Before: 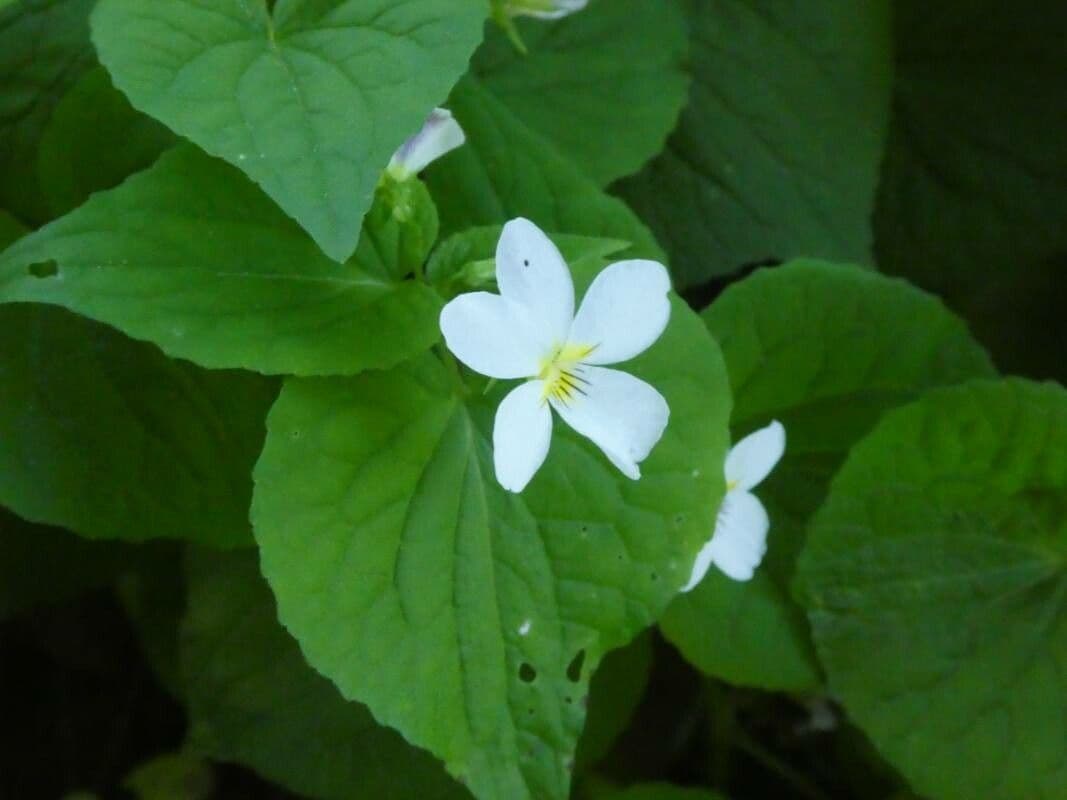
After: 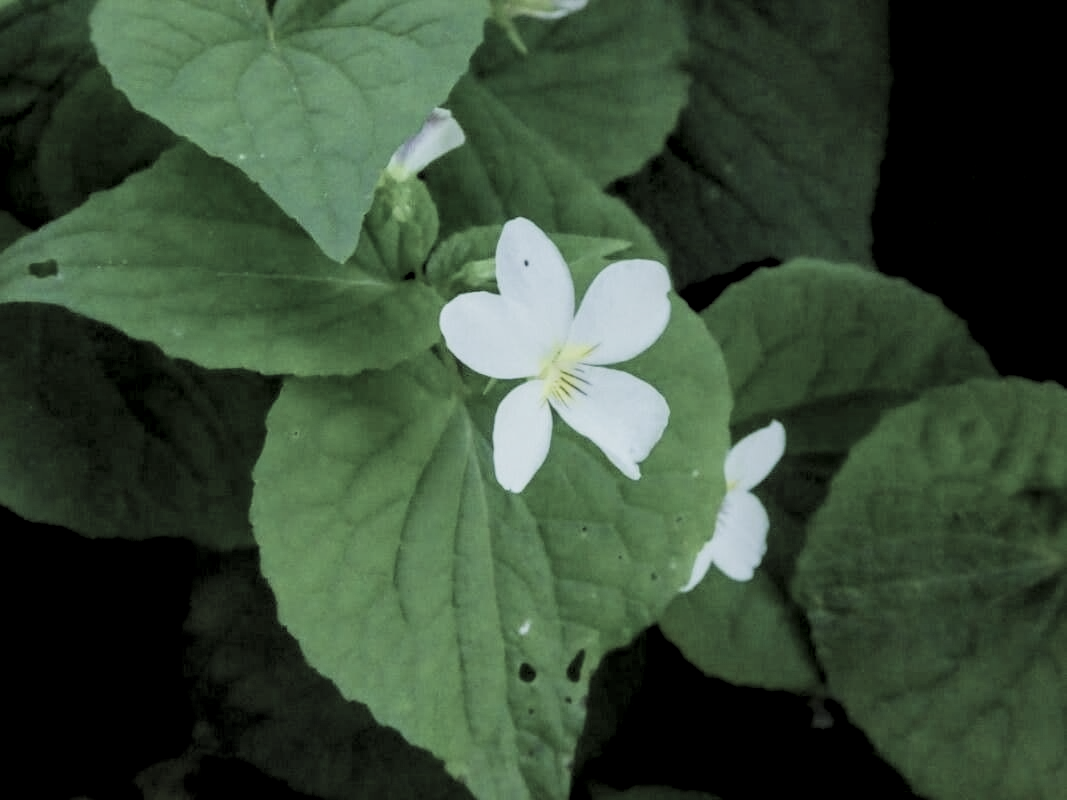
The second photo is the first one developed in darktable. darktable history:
filmic rgb: black relative exposure -5.03 EV, white relative exposure 3.96 EV, hardness 2.88, contrast 1.098, highlights saturation mix -20.21%, color science v5 (2021), contrast in shadows safe, contrast in highlights safe
levels: levels [0.031, 0.5, 0.969]
local contrast: detail 130%
